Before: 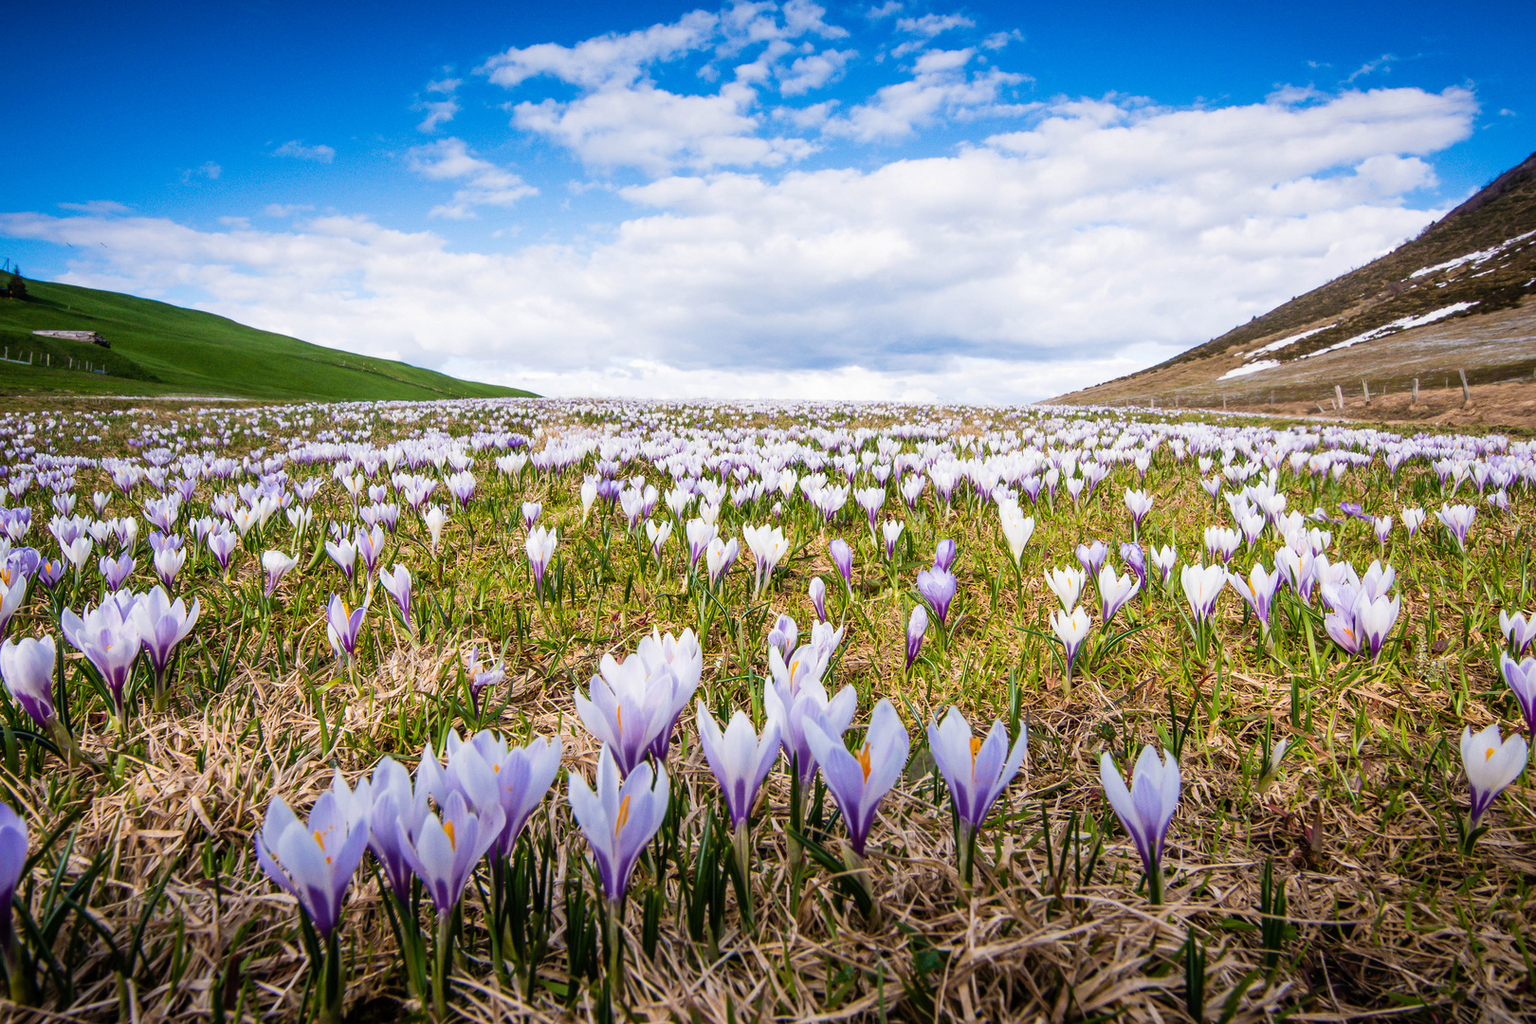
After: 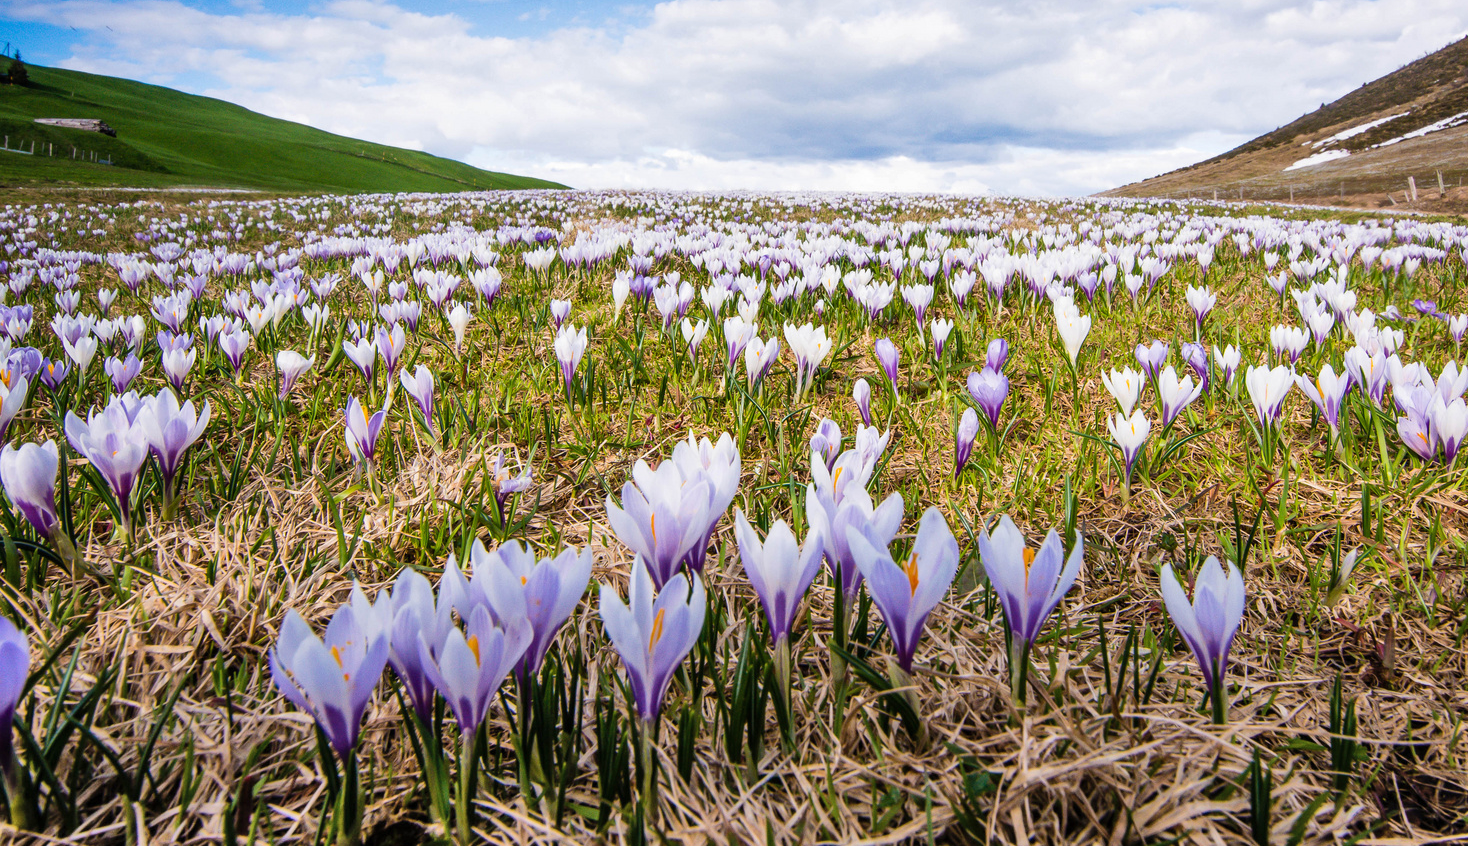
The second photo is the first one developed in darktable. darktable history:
crop: top 21.361%, right 9.336%, bottom 0.289%
shadows and highlights: shadows 76.61, highlights -25.5, soften with gaussian
